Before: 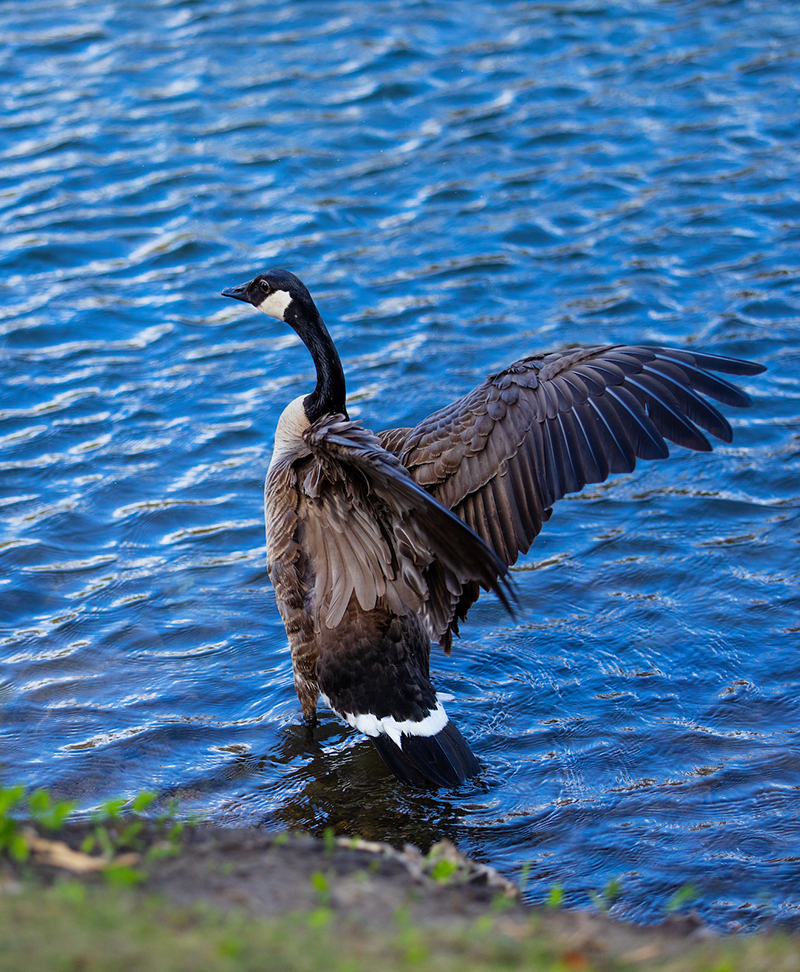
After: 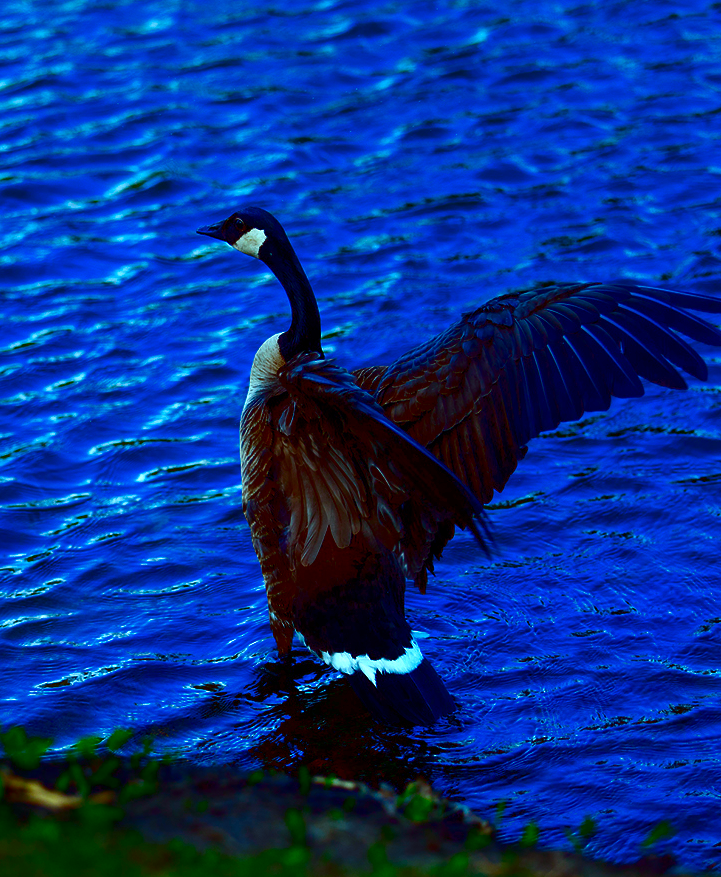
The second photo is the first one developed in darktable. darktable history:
color balance rgb: highlights gain › luminance 15.33%, highlights gain › chroma 3.968%, highlights gain › hue 212.09°, perceptual saturation grading › global saturation 1.297%, perceptual saturation grading › highlights -1.048%, perceptual saturation grading › mid-tones 3.97%, perceptual saturation grading › shadows 9.081%, global vibrance 20%
contrast brightness saturation: brightness -0.993, saturation 0.992
crop: left 3.245%, top 6.425%, right 6.58%, bottom 3.307%
